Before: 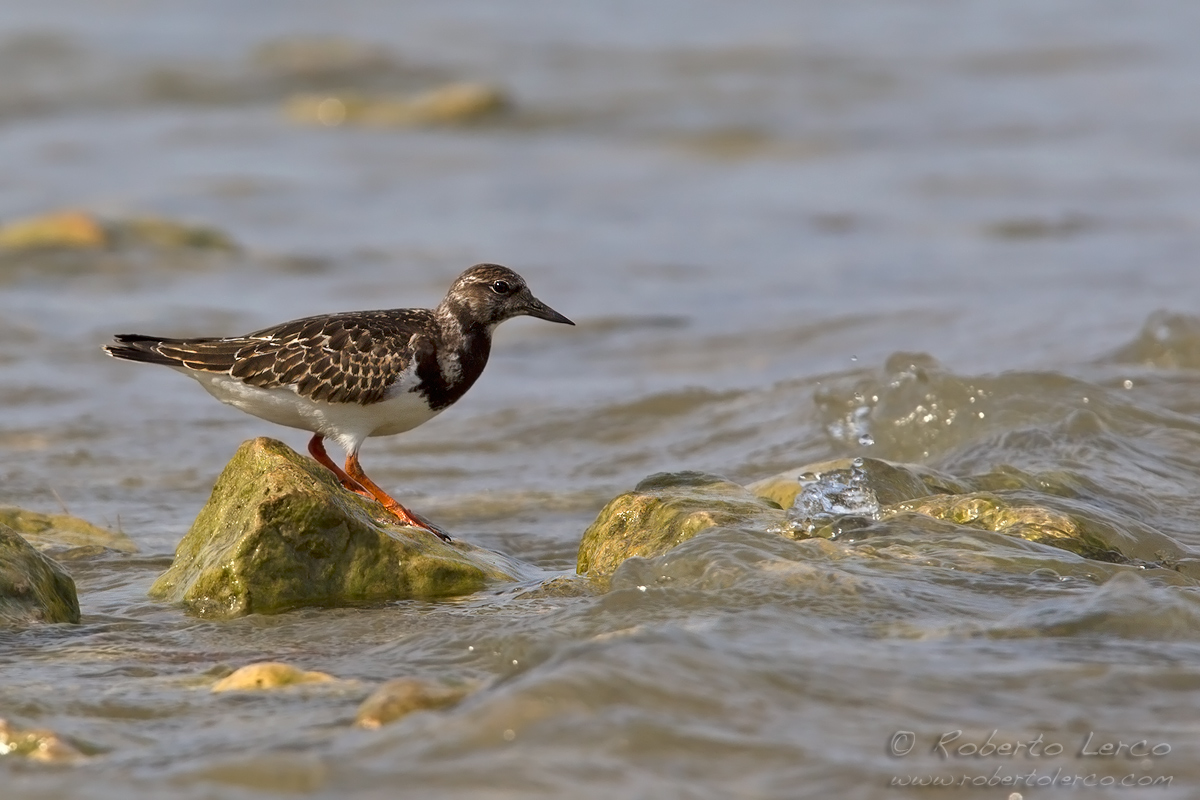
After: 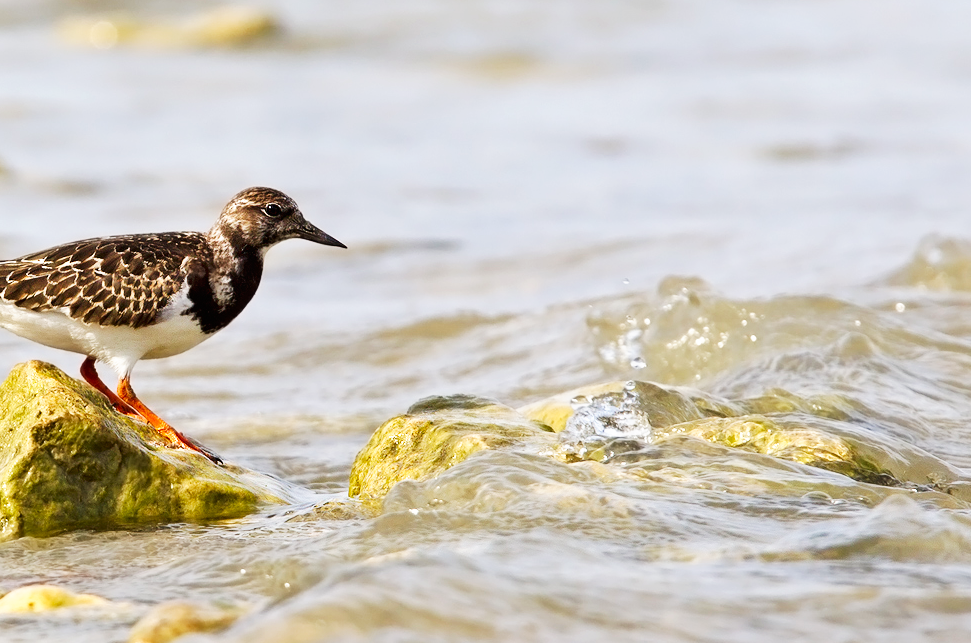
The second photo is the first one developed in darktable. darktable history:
crop: left 19.043%, top 9.737%, right 0%, bottom 9.772%
base curve: curves: ch0 [(0, 0) (0.007, 0.004) (0.027, 0.03) (0.046, 0.07) (0.207, 0.54) (0.442, 0.872) (0.673, 0.972) (1, 1)], preserve colors none
